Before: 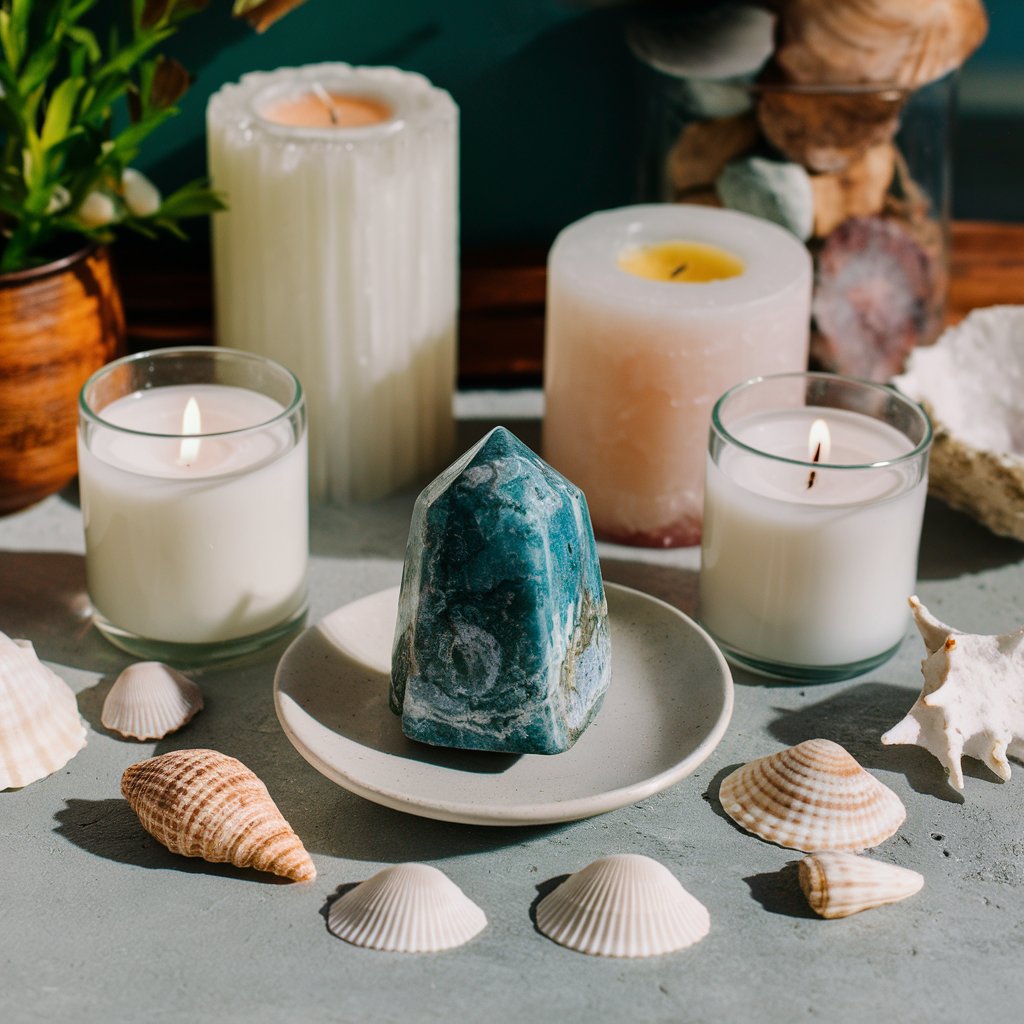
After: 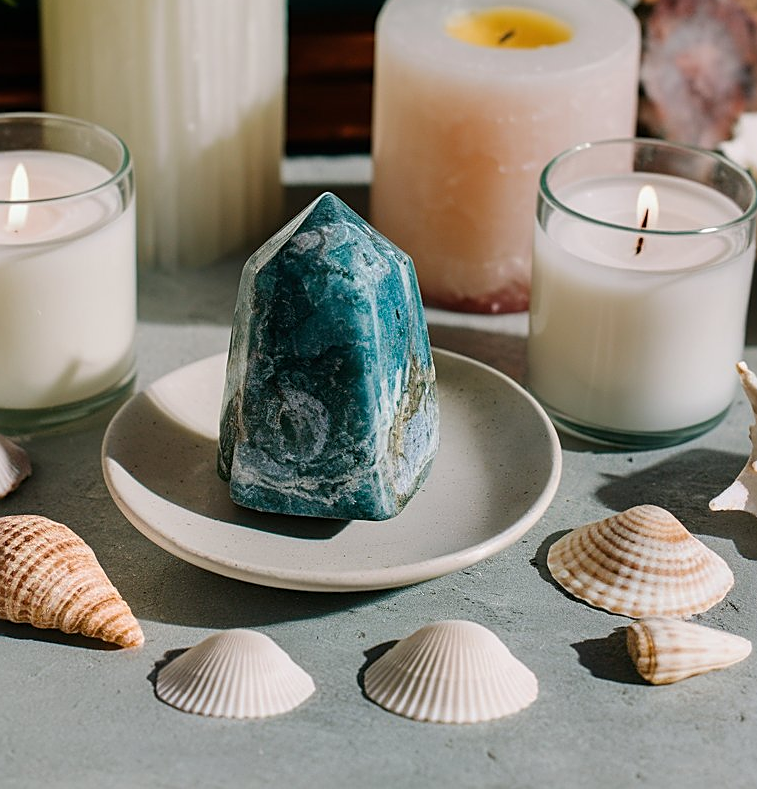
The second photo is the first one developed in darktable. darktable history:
crop: left 16.871%, top 22.857%, right 9.116%
sharpen: on, module defaults
